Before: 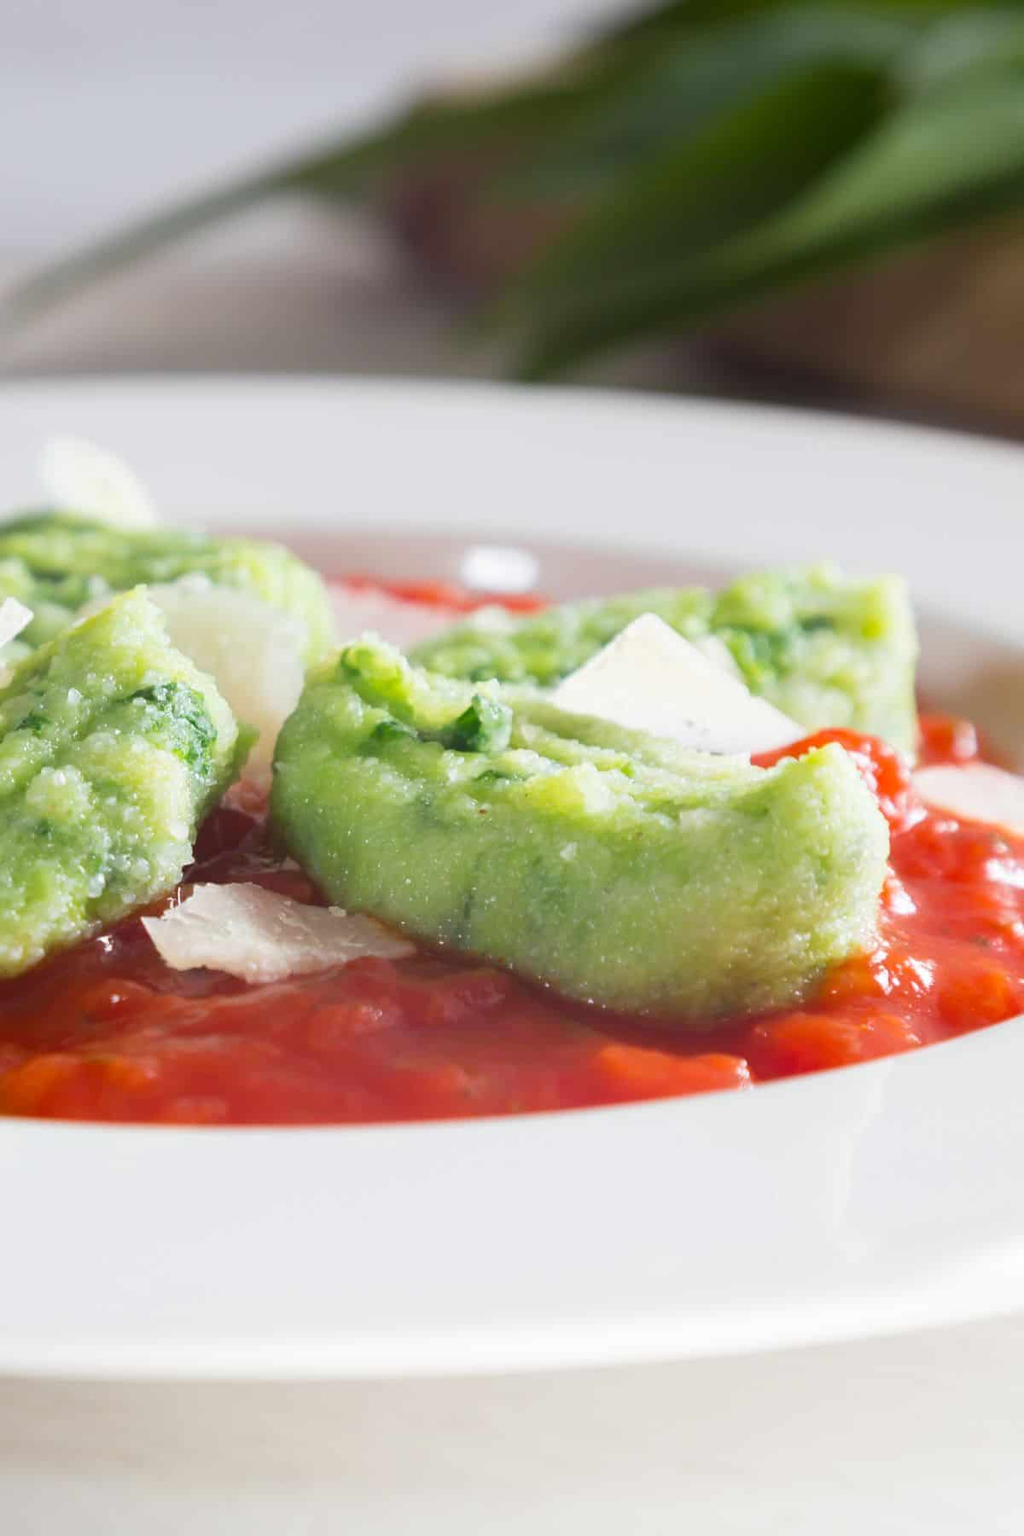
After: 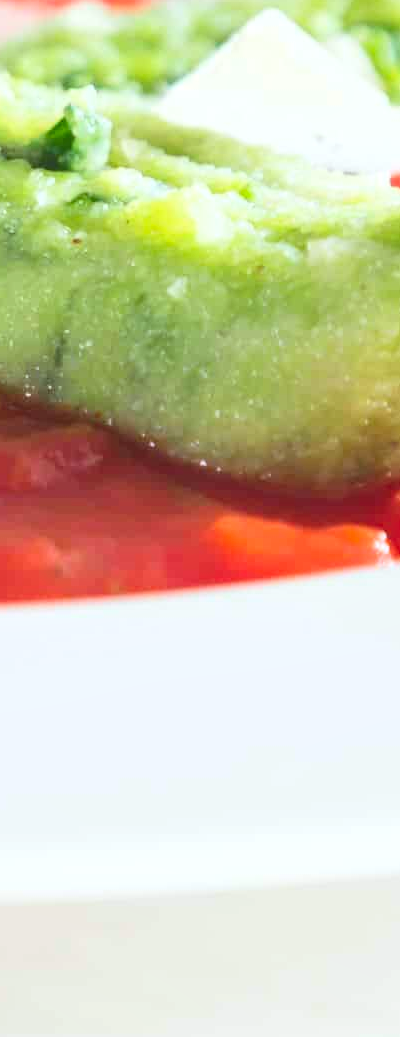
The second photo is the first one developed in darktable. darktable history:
crop: left 40.813%, top 39.478%, right 25.798%, bottom 2.874%
color correction: highlights a* -2.89, highlights b* -1.92, shadows a* 2.31, shadows b* 2.76
contrast brightness saturation: contrast 0.203, brightness 0.162, saturation 0.223
local contrast: on, module defaults
